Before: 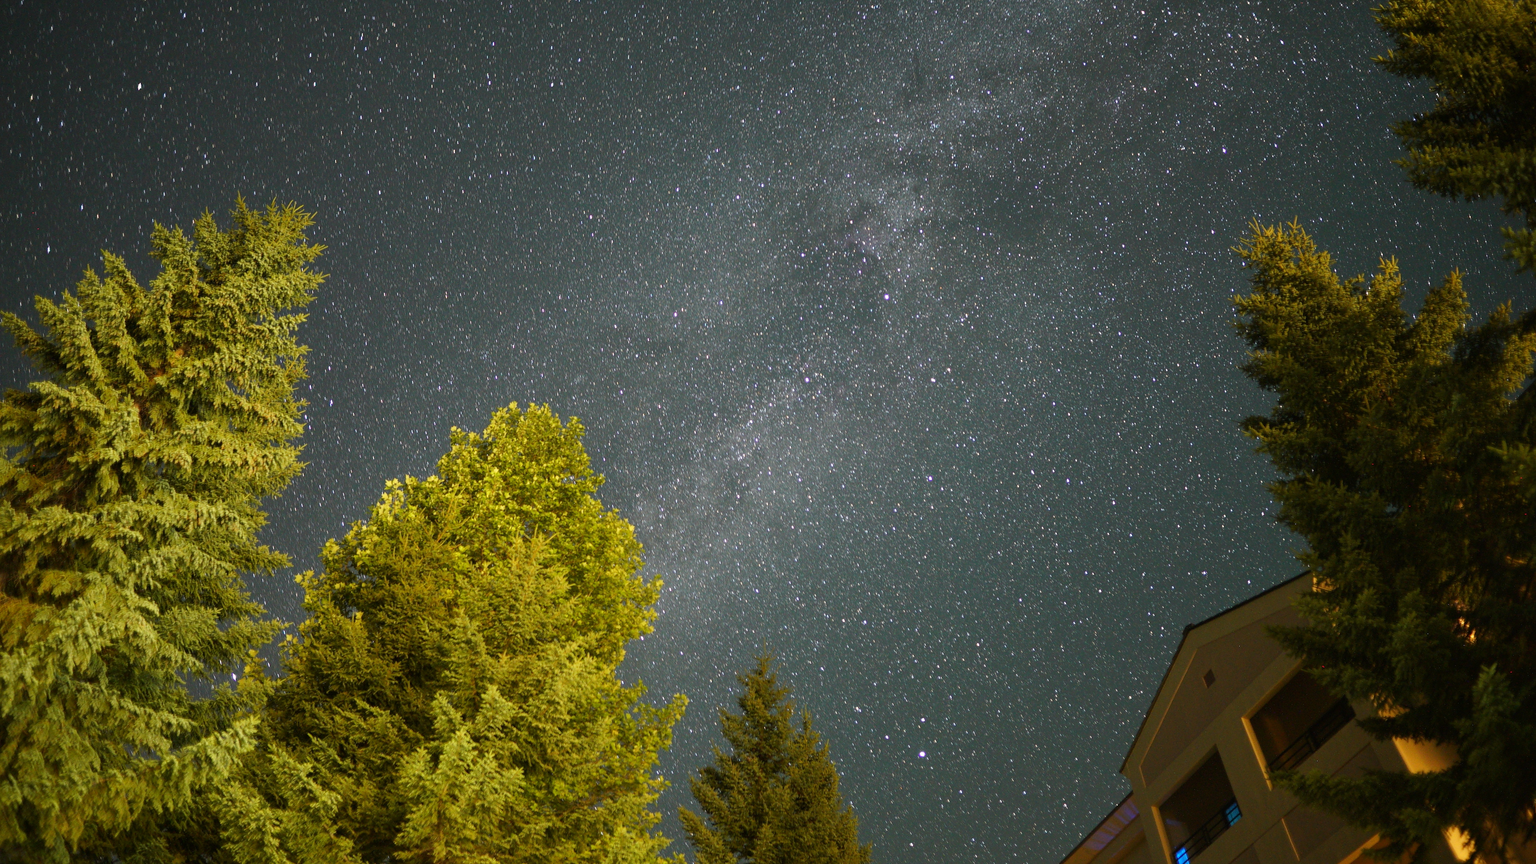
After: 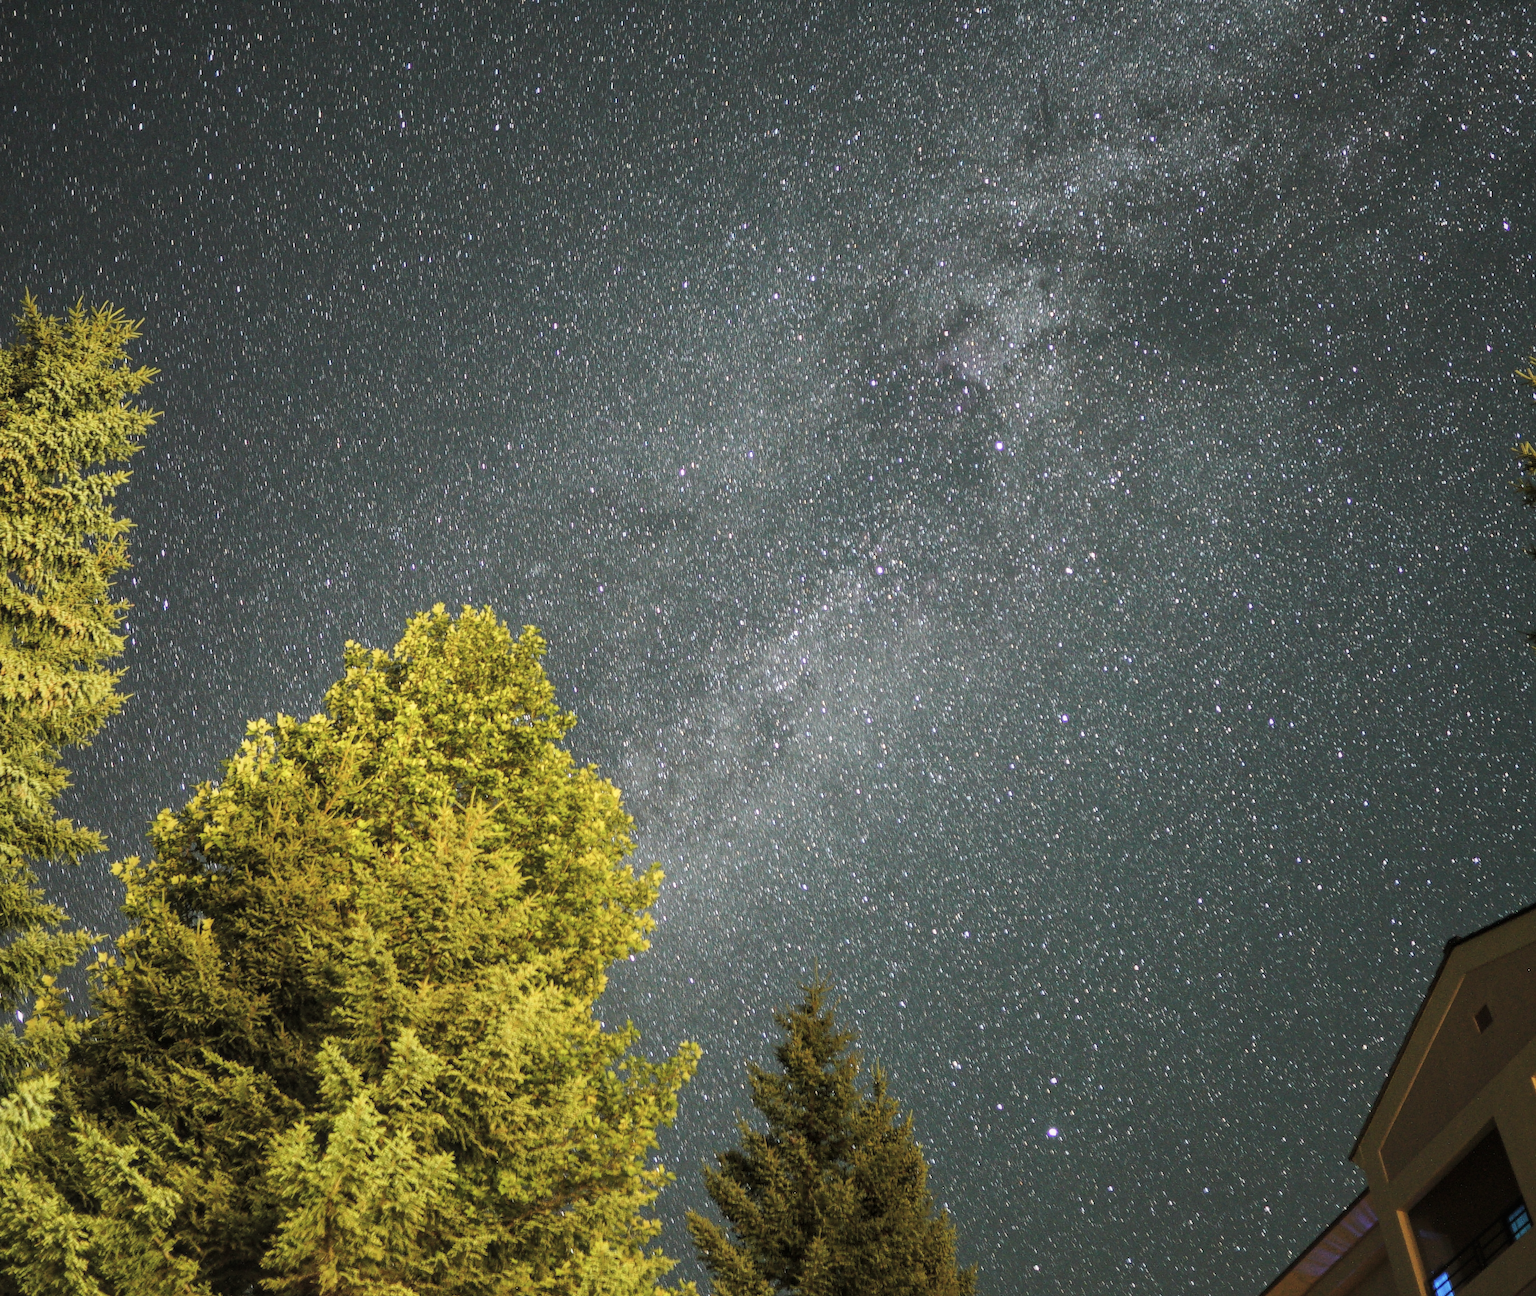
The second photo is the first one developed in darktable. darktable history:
local contrast: on, module defaults
crop and rotate: left 14.405%, right 18.952%
filmic rgb: black relative exposure -8.03 EV, white relative exposure 4.02 EV, hardness 4.12, contrast 0.92
exposure: black level correction -0.015, compensate highlight preservation false
tone equalizer: -8 EV -0.752 EV, -7 EV -0.714 EV, -6 EV -0.583 EV, -5 EV -0.421 EV, -3 EV 0.388 EV, -2 EV 0.6 EV, -1 EV 0.678 EV, +0 EV 0.755 EV, edges refinement/feathering 500, mask exposure compensation -1.57 EV, preserve details no
